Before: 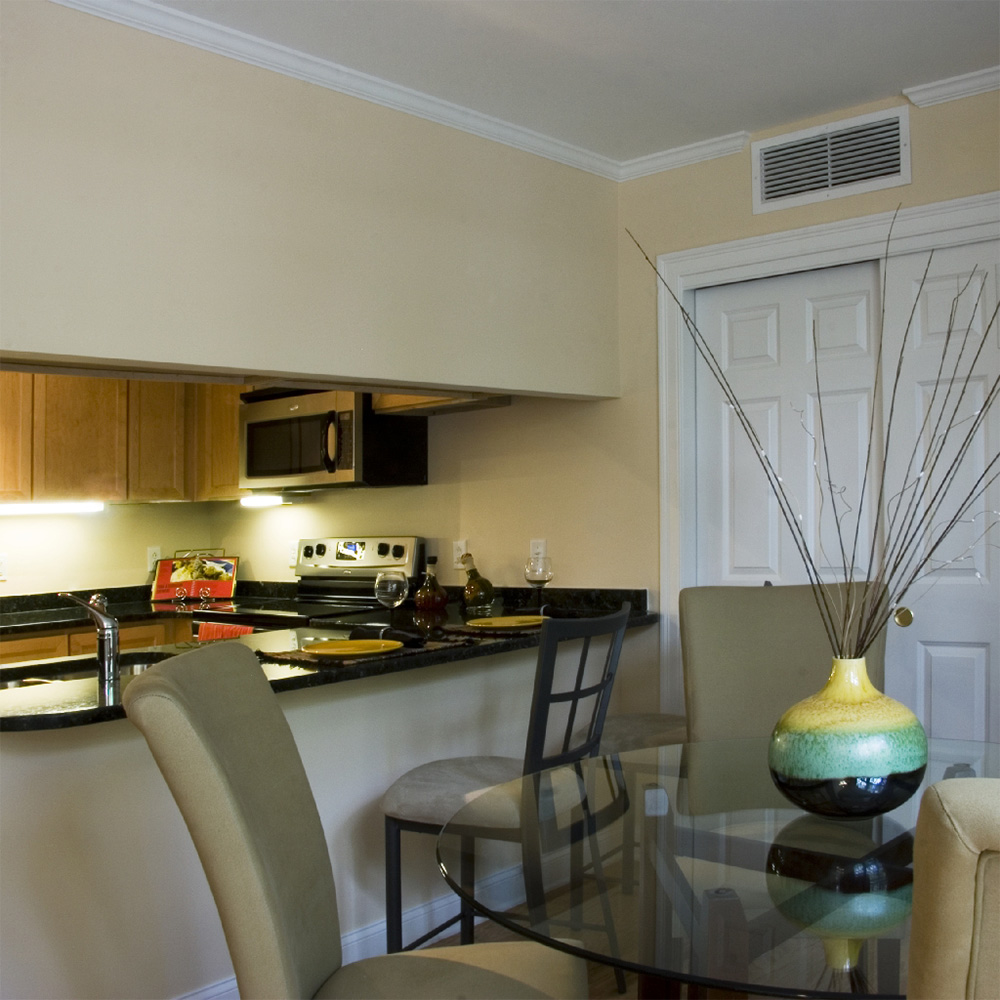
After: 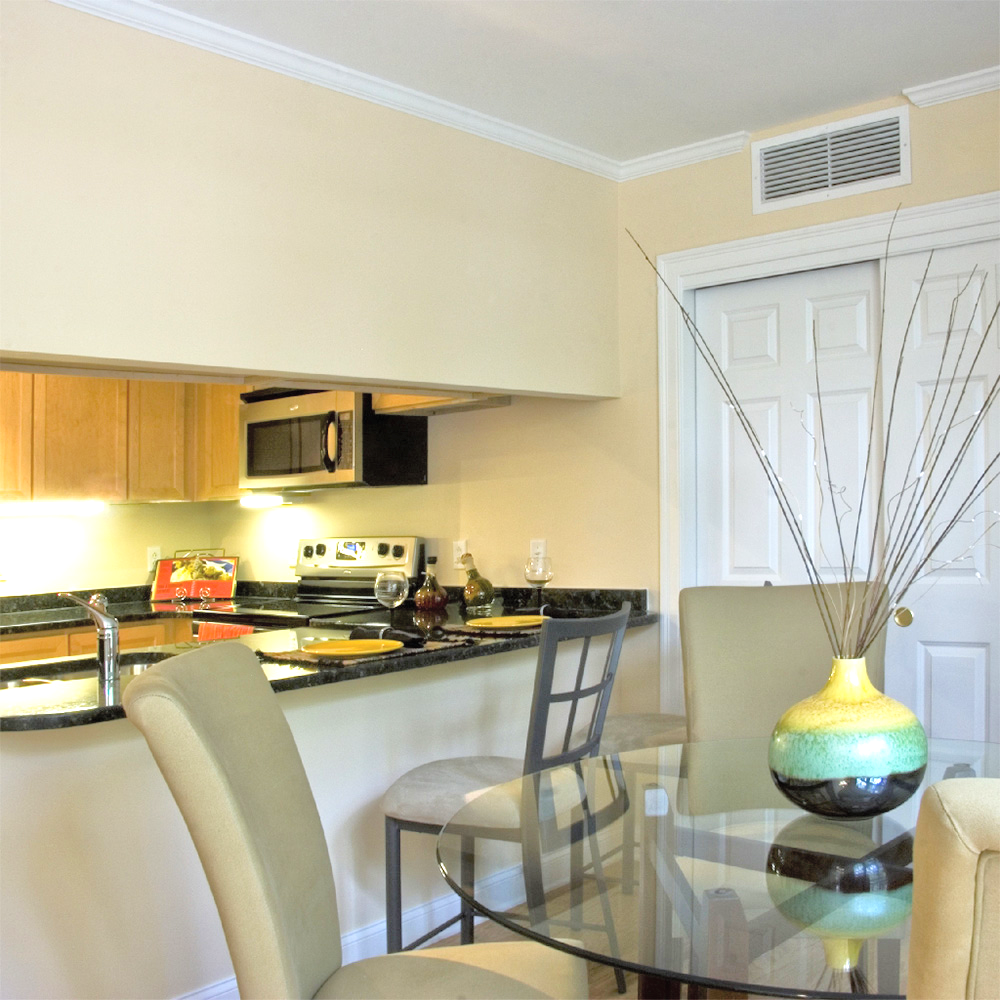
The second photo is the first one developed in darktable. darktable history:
exposure: black level correction 0, exposure 0.7 EV, compensate exposure bias true, compensate highlight preservation false
contrast brightness saturation: brightness 0.15
tone equalizer: -7 EV 0.15 EV, -6 EV 0.6 EV, -5 EV 1.15 EV, -4 EV 1.33 EV, -3 EV 1.15 EV, -2 EV 0.6 EV, -1 EV 0.15 EV, mask exposure compensation -0.5 EV
